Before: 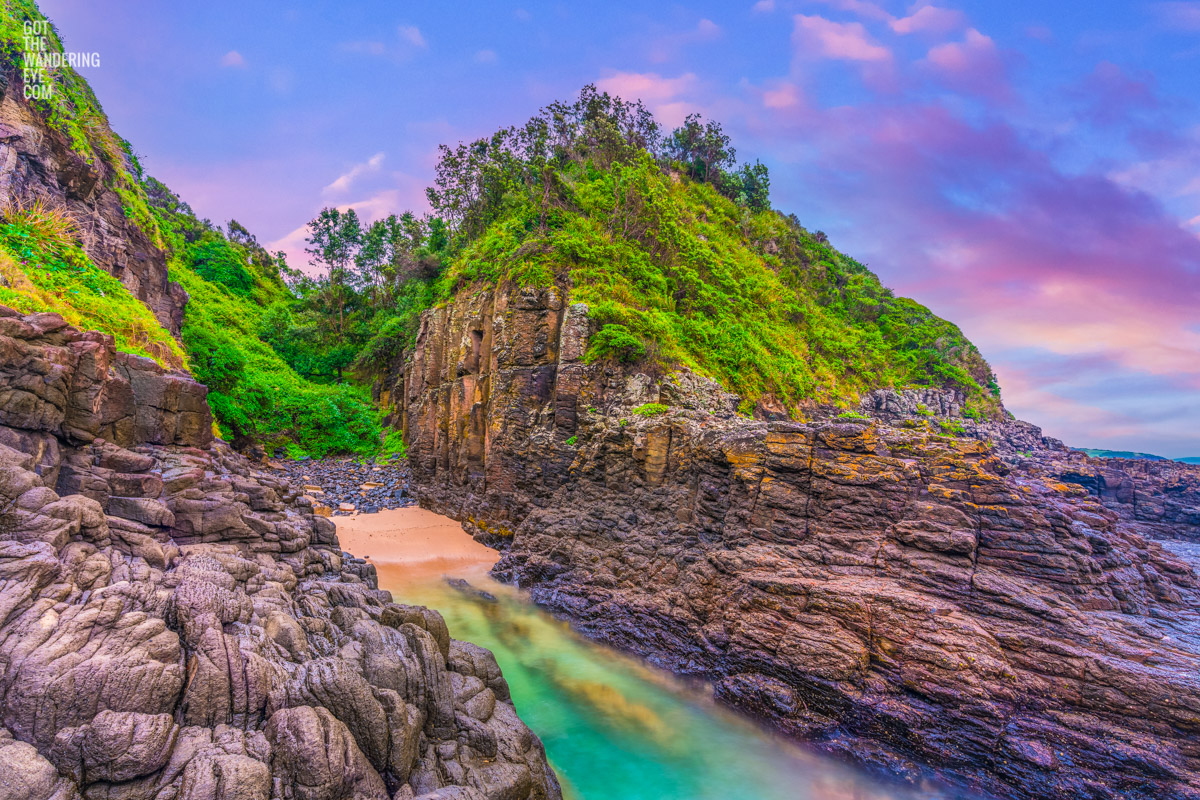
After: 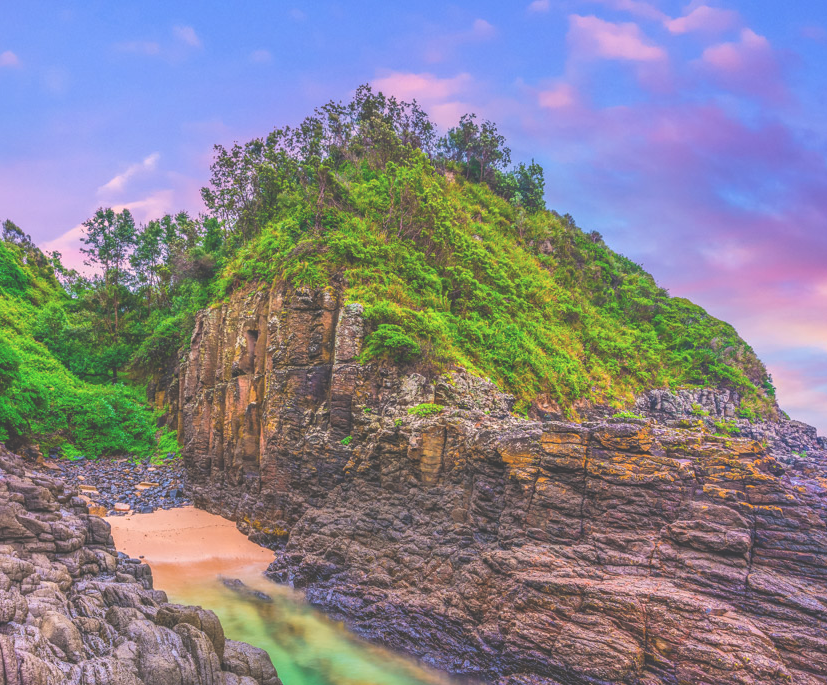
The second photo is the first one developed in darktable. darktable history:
exposure: black level correction -0.039, exposure 0.063 EV, compensate highlight preservation false
crop: left 18.801%, right 12.262%, bottom 14.274%
